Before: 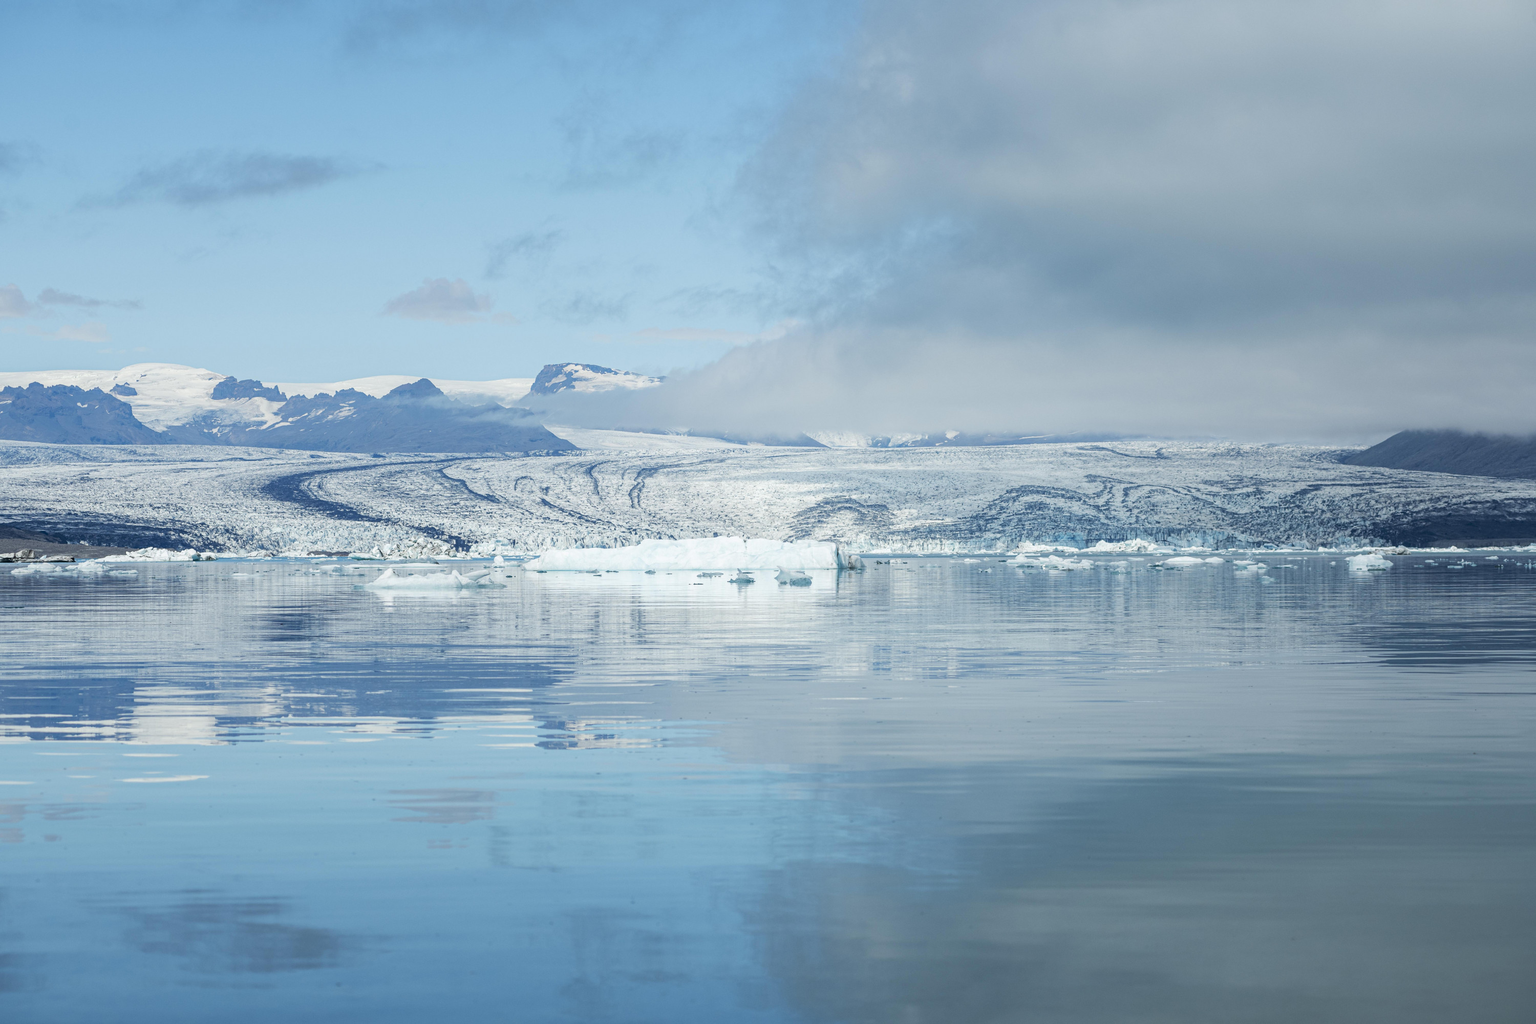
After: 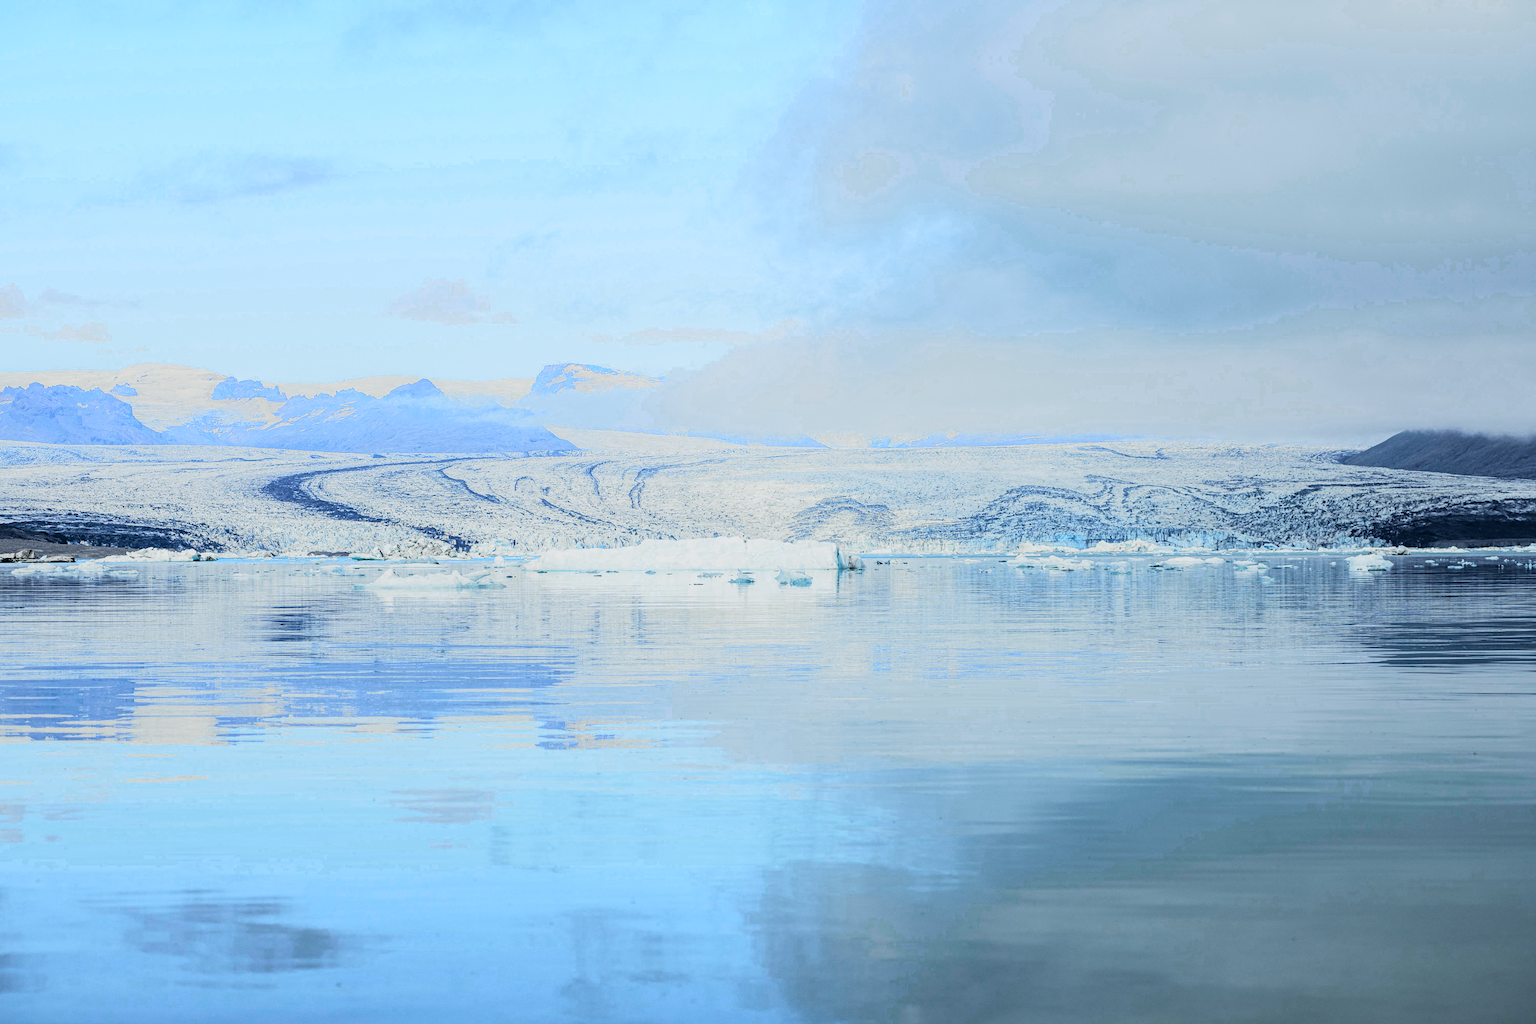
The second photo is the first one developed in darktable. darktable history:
filmic rgb: black relative exposure -5 EV, hardness 2.88, contrast 1.4, highlights saturation mix -30%
color zones: curves: ch0 [(0.473, 0.374) (0.742, 0.784)]; ch1 [(0.354, 0.737) (0.742, 0.705)]; ch2 [(0.318, 0.421) (0.758, 0.532)]
